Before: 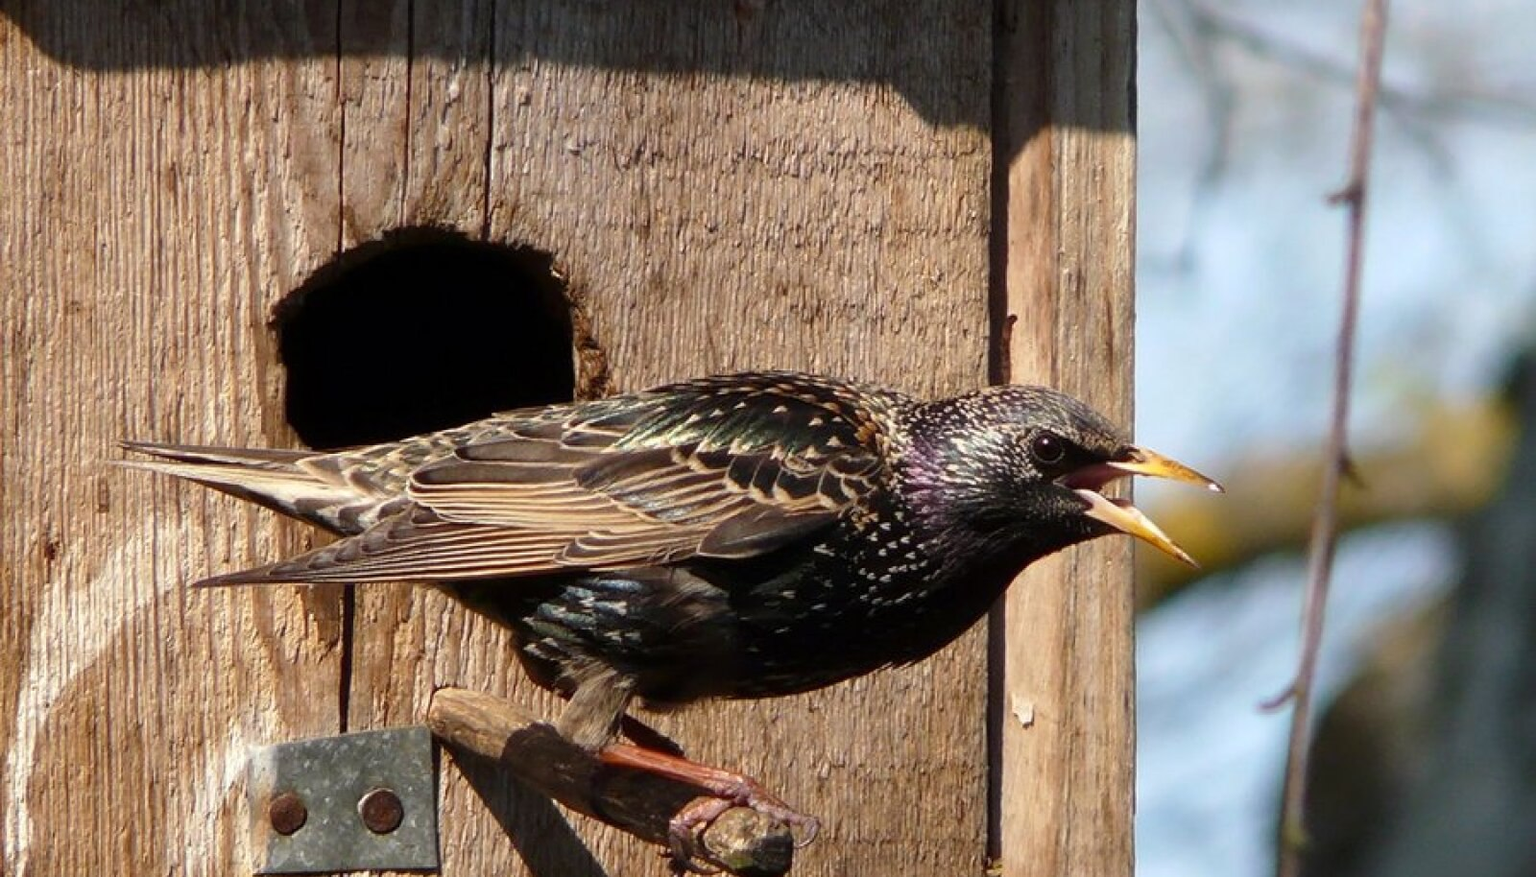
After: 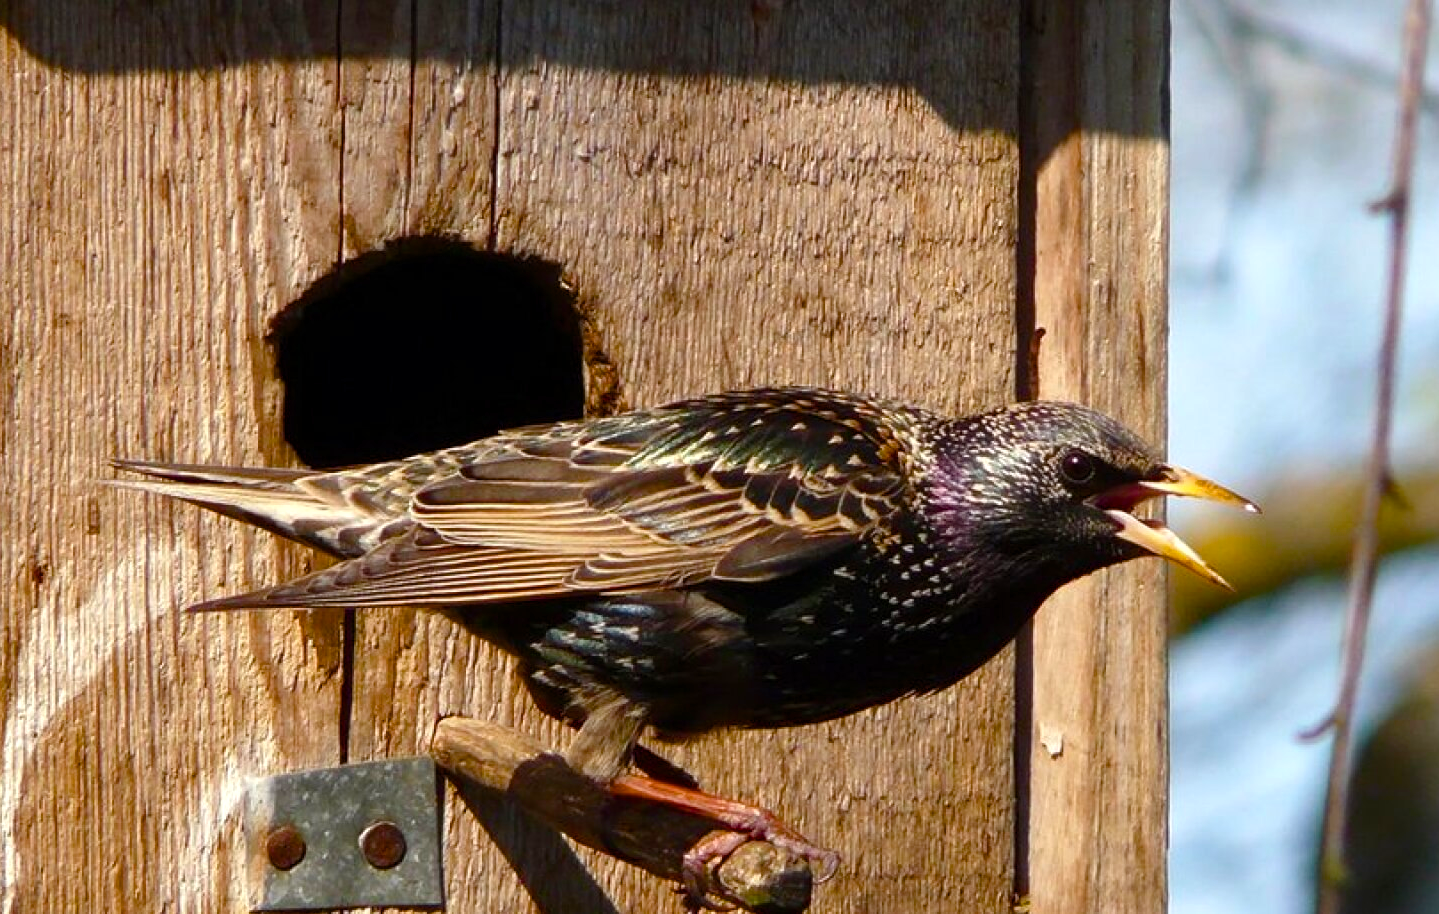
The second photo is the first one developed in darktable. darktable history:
crop and rotate: left 0.93%, right 9.079%
color balance rgb: perceptual saturation grading › global saturation 34.546%, perceptual saturation grading › highlights -25.303%, perceptual saturation grading › shadows 49.408%, perceptual brilliance grading › highlights 4.706%, perceptual brilliance grading › shadows -9.376%
